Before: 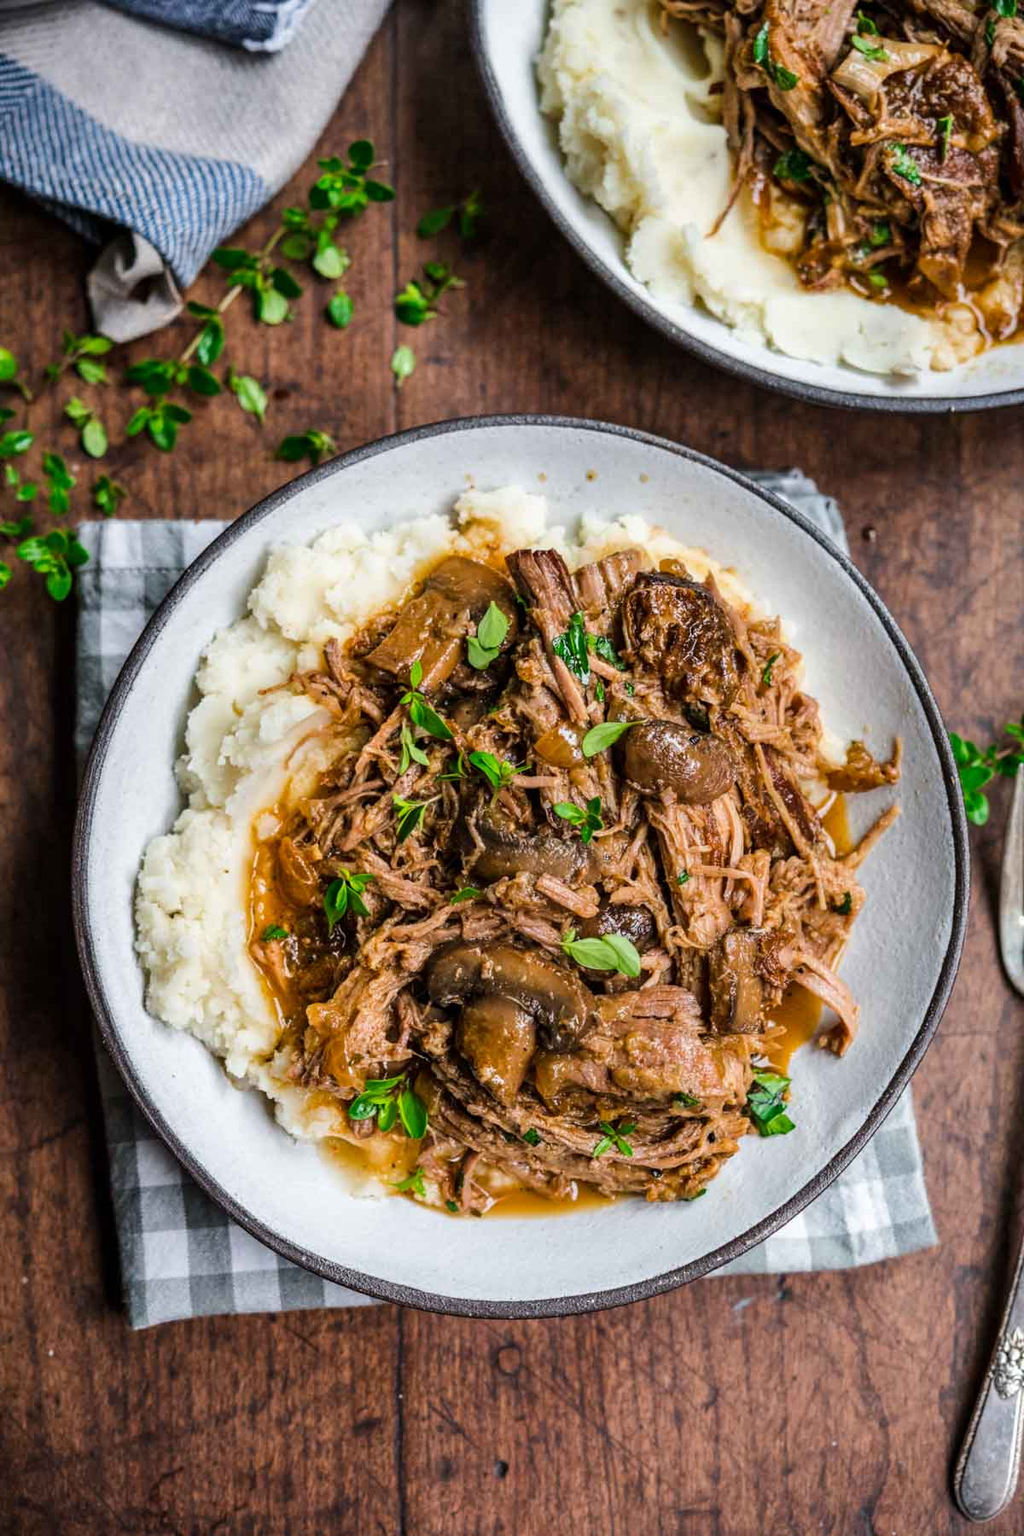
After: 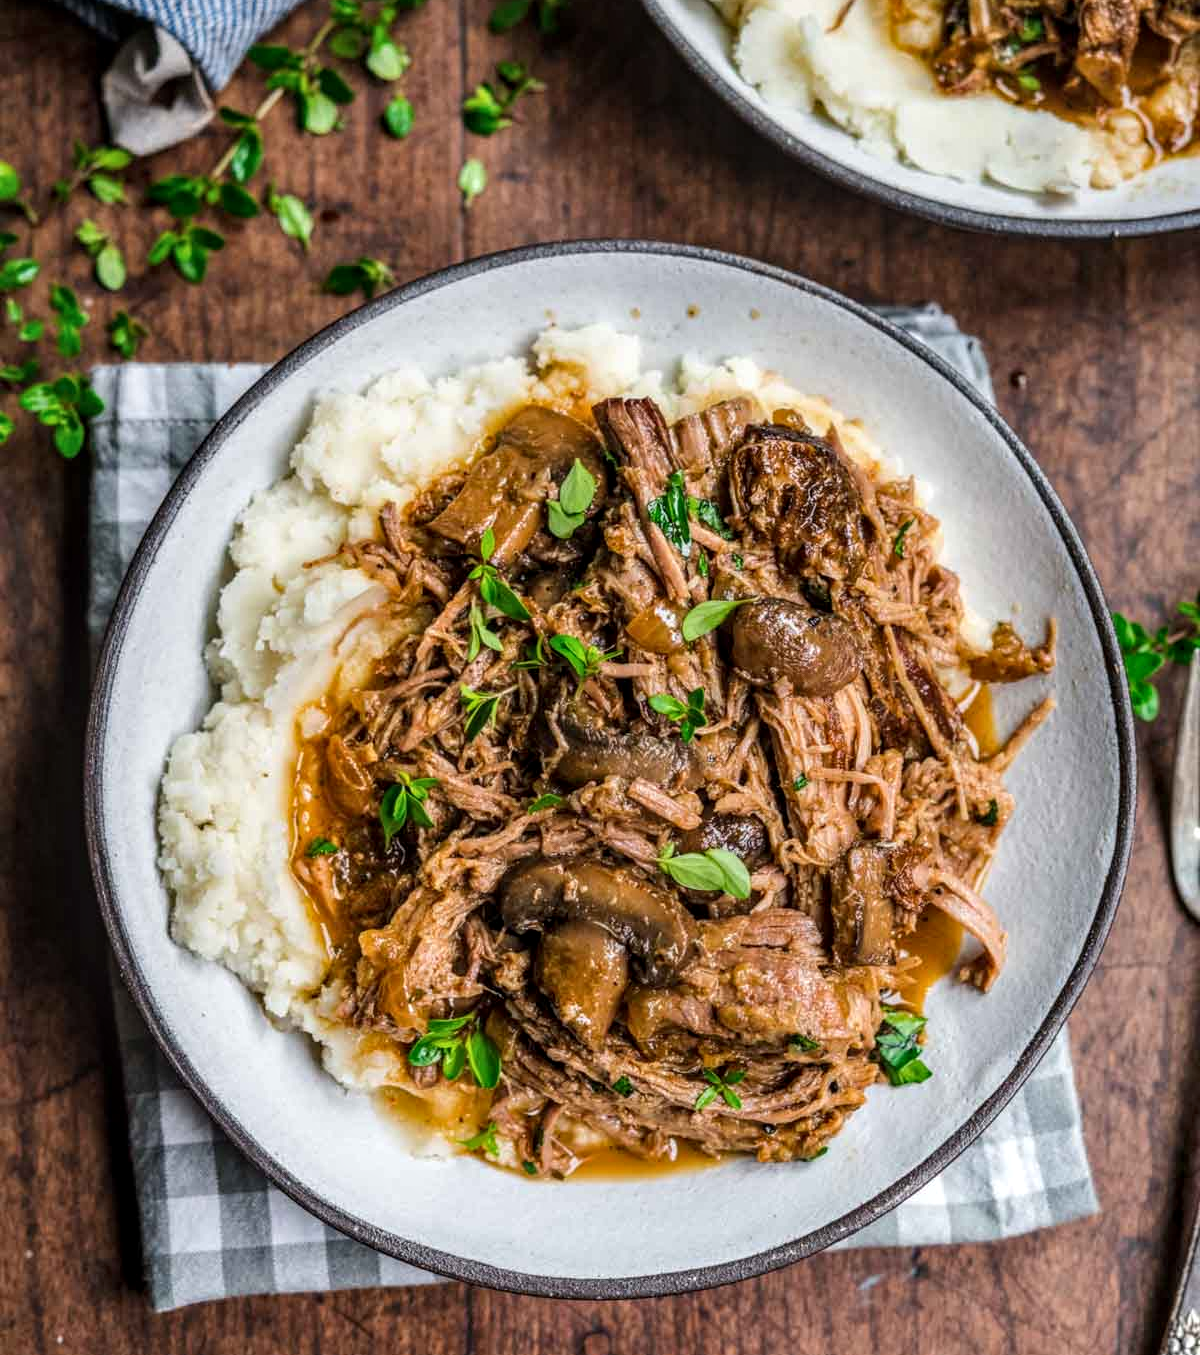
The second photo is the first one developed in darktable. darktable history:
crop: top 13.678%, bottom 11.017%
local contrast: on, module defaults
